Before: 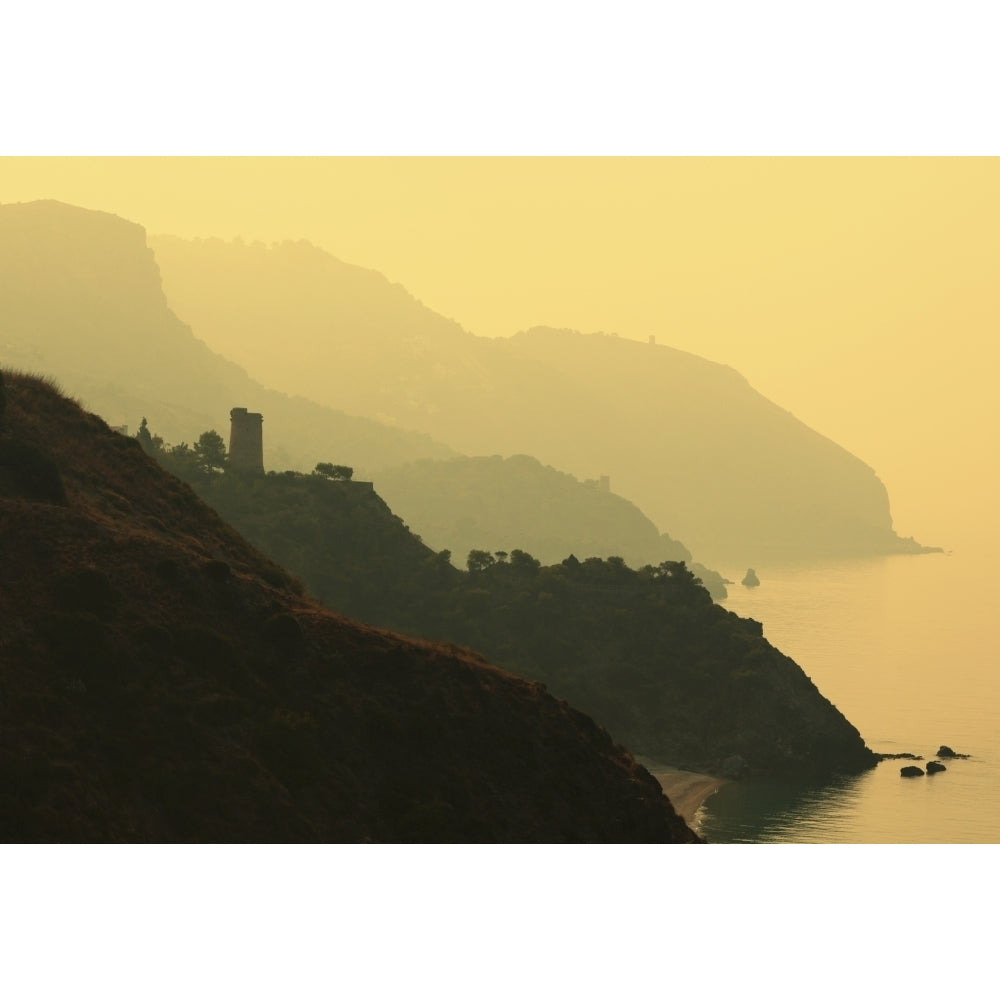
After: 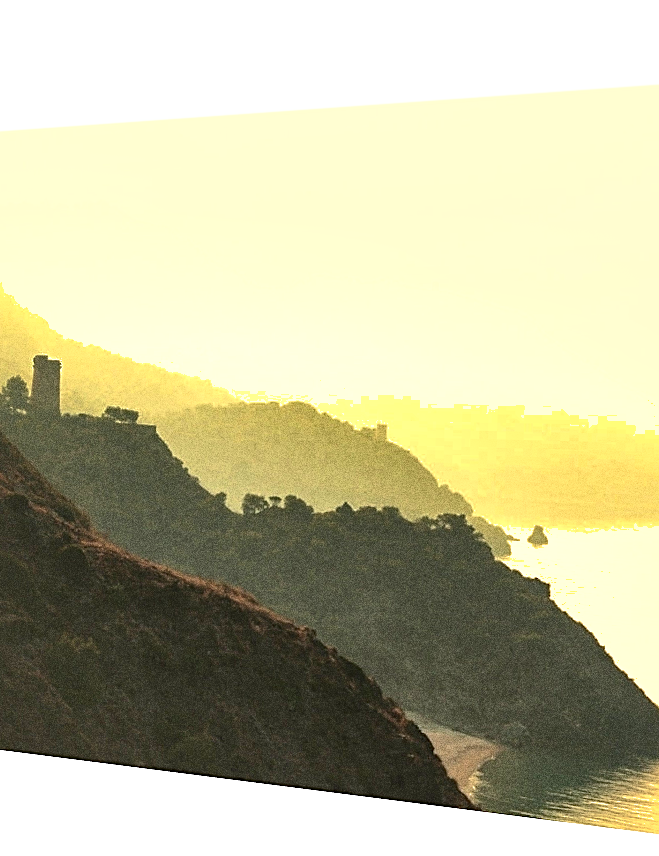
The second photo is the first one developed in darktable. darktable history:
grain: coarseness 10.62 ISO, strength 55.56%
local contrast: mode bilateral grid, contrast 44, coarseness 69, detail 214%, midtone range 0.2
exposure: black level correction 0, exposure 1.1 EV, compensate exposure bias true, compensate highlight preservation false
rotate and perspective: rotation 1.69°, lens shift (vertical) -0.023, lens shift (horizontal) -0.291, crop left 0.025, crop right 0.988, crop top 0.092, crop bottom 0.842
crop and rotate: left 14.385%, right 18.948%
sharpen: on, module defaults
shadows and highlights: on, module defaults
white balance: red 1.004, blue 1.024
